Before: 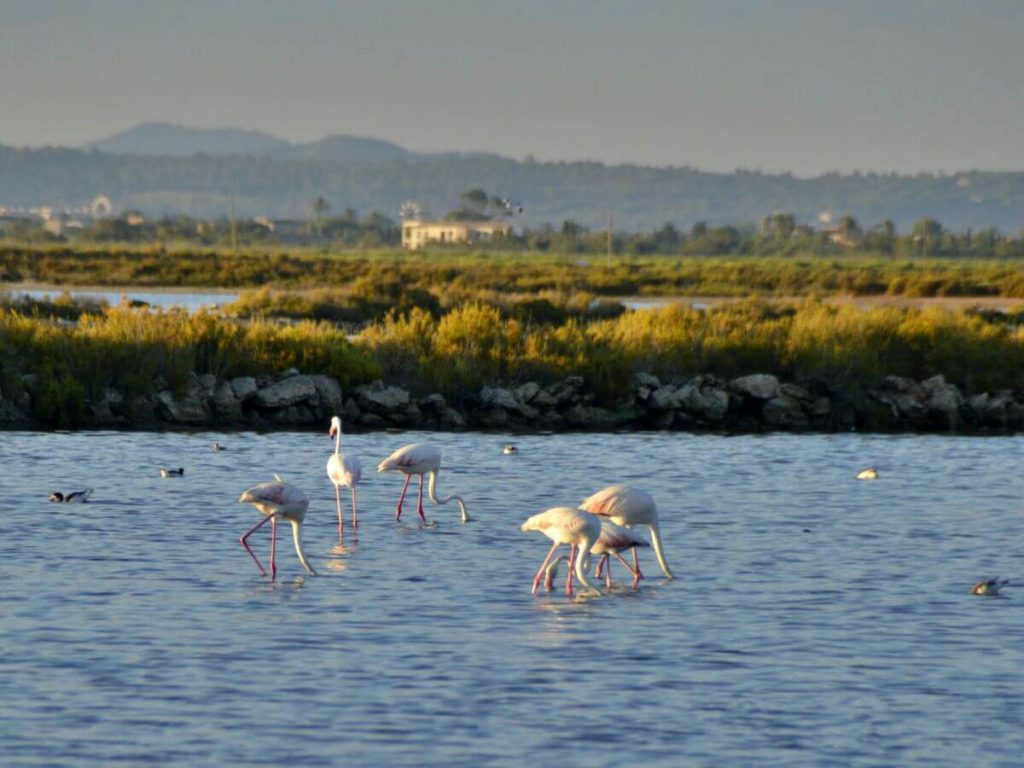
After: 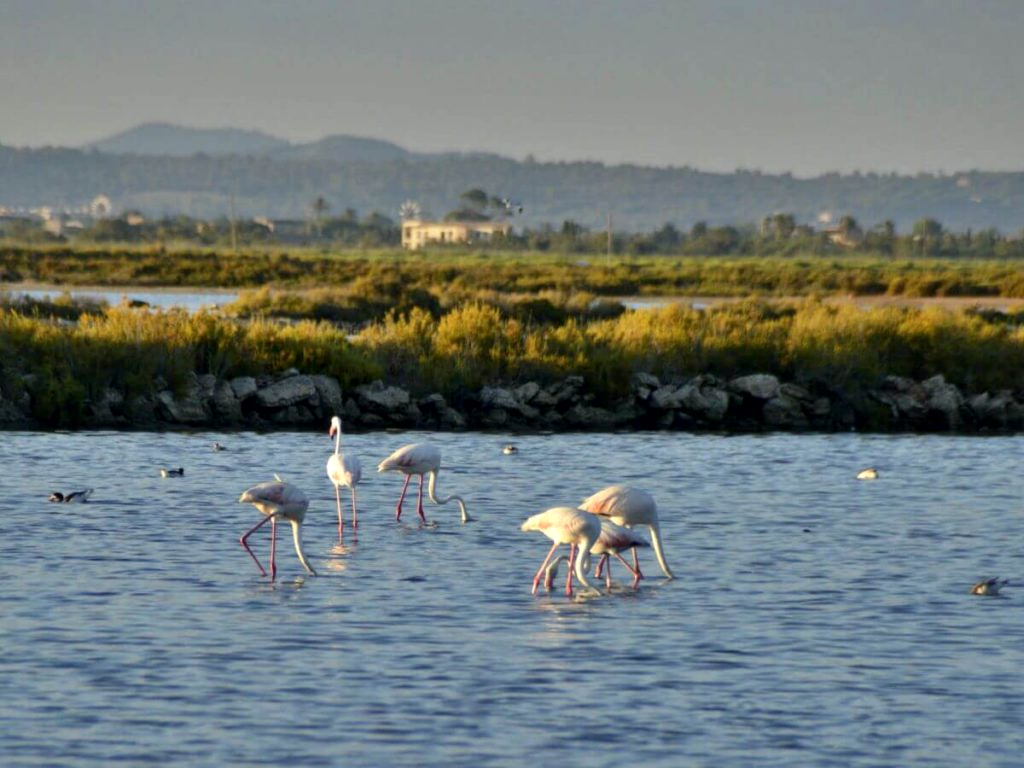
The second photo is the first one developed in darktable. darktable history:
tone equalizer: on, module defaults
local contrast: mode bilateral grid, contrast 19, coarseness 50, detail 128%, midtone range 0.2
